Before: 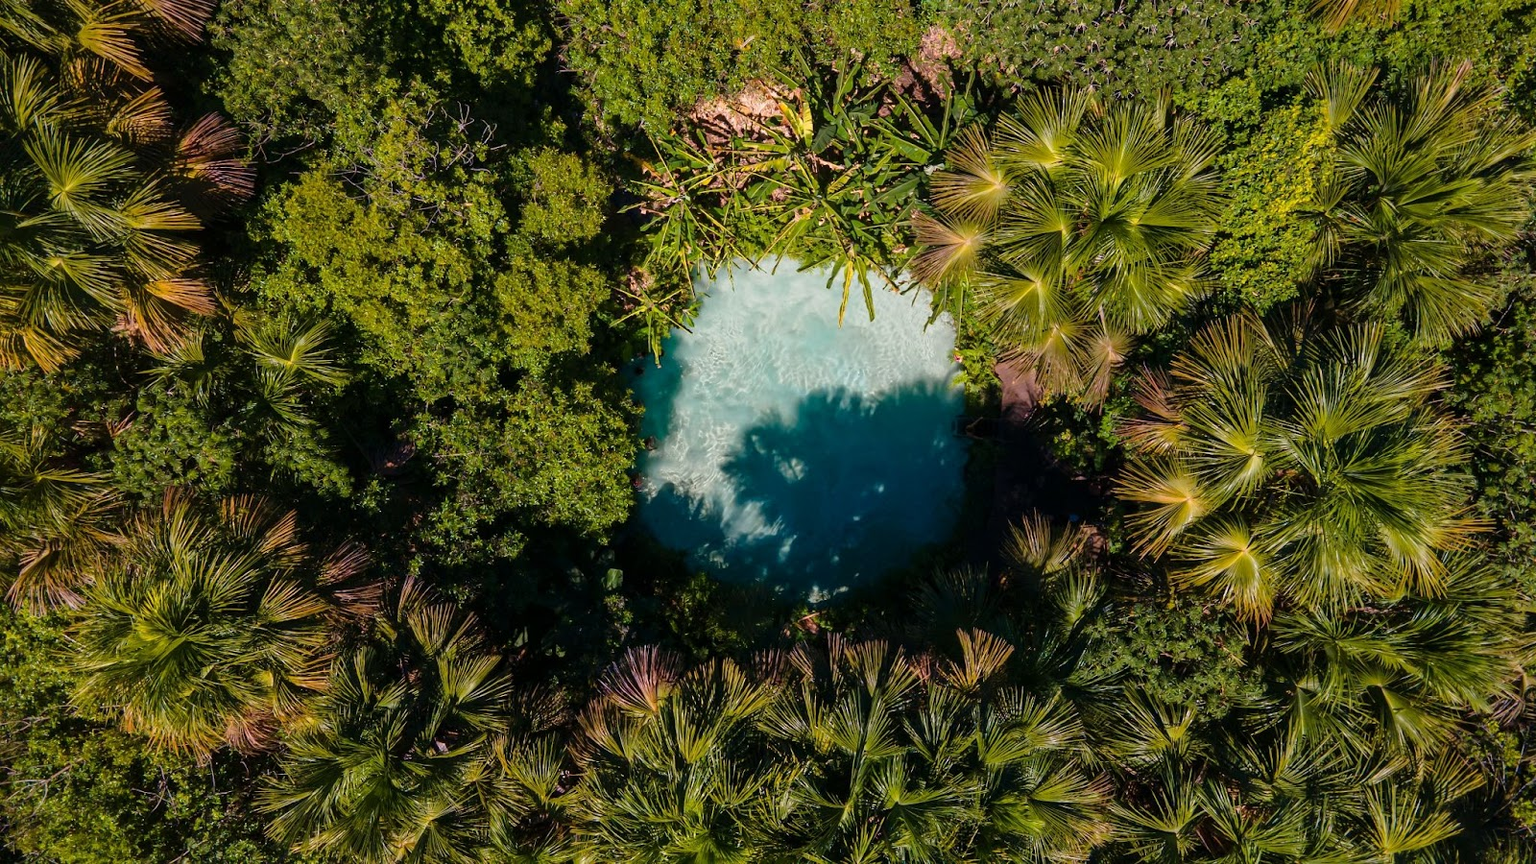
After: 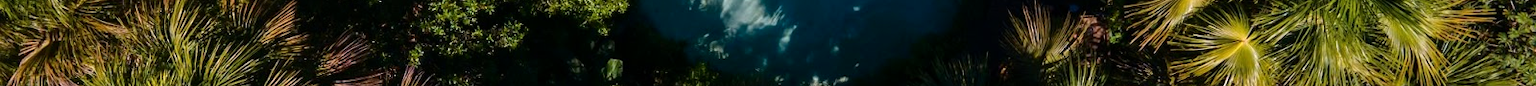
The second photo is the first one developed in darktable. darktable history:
color balance rgb: shadows lift › luminance -10%, highlights gain › luminance 10%, saturation formula JzAzBz (2021)
shadows and highlights: shadows -30, highlights 30
crop and rotate: top 59.084%, bottom 30.916%
